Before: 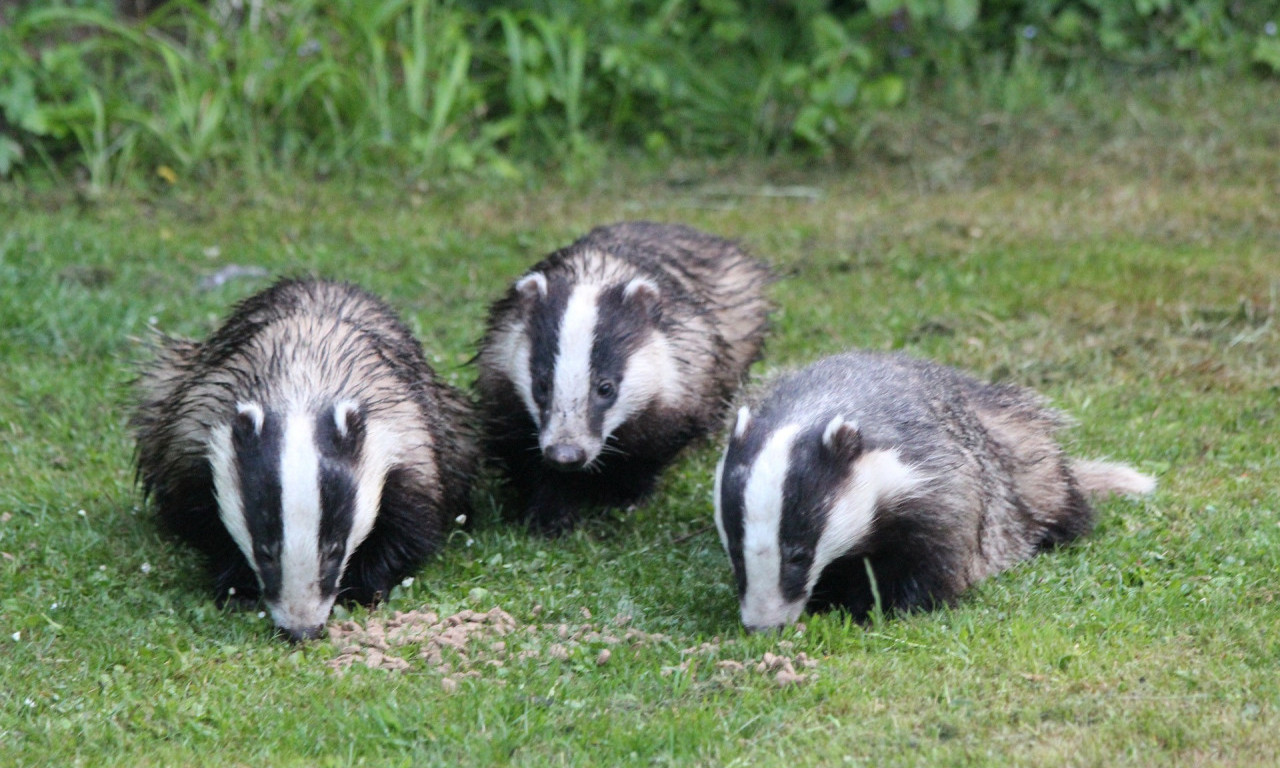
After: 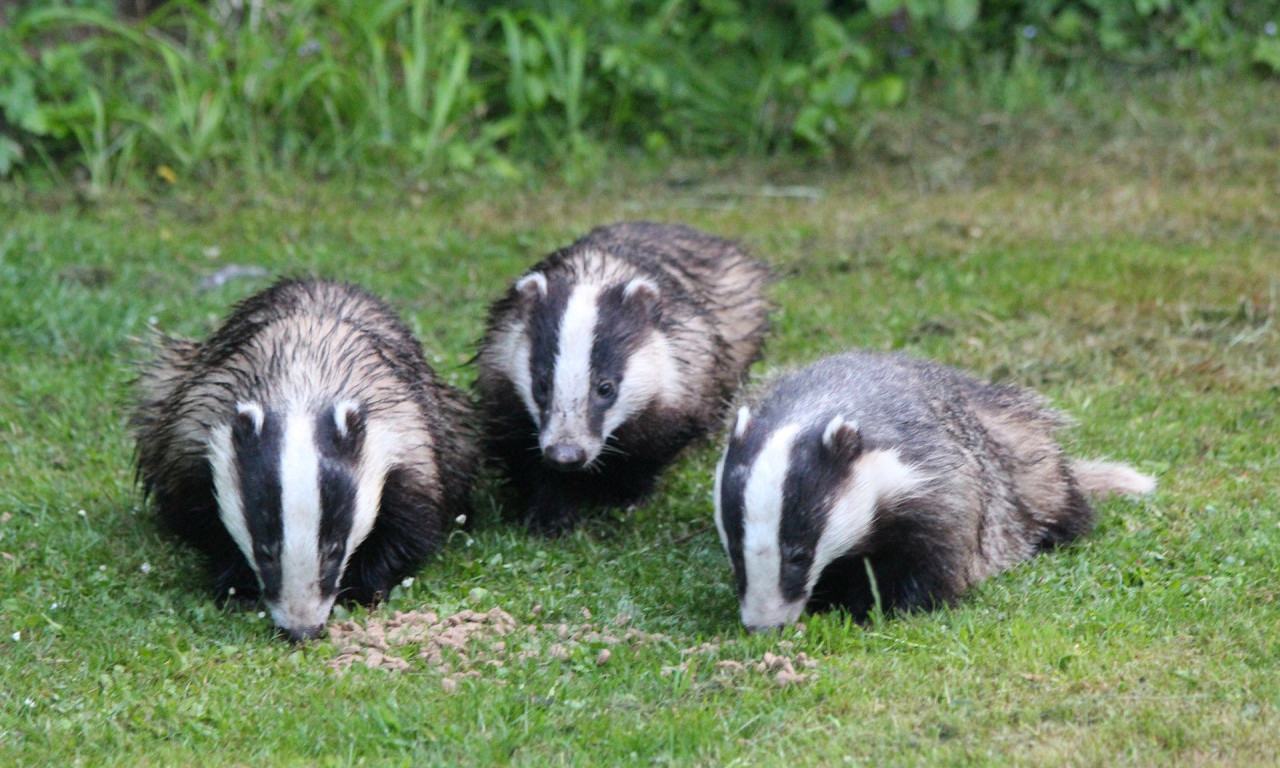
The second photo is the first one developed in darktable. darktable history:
contrast brightness saturation: saturation 0.096
